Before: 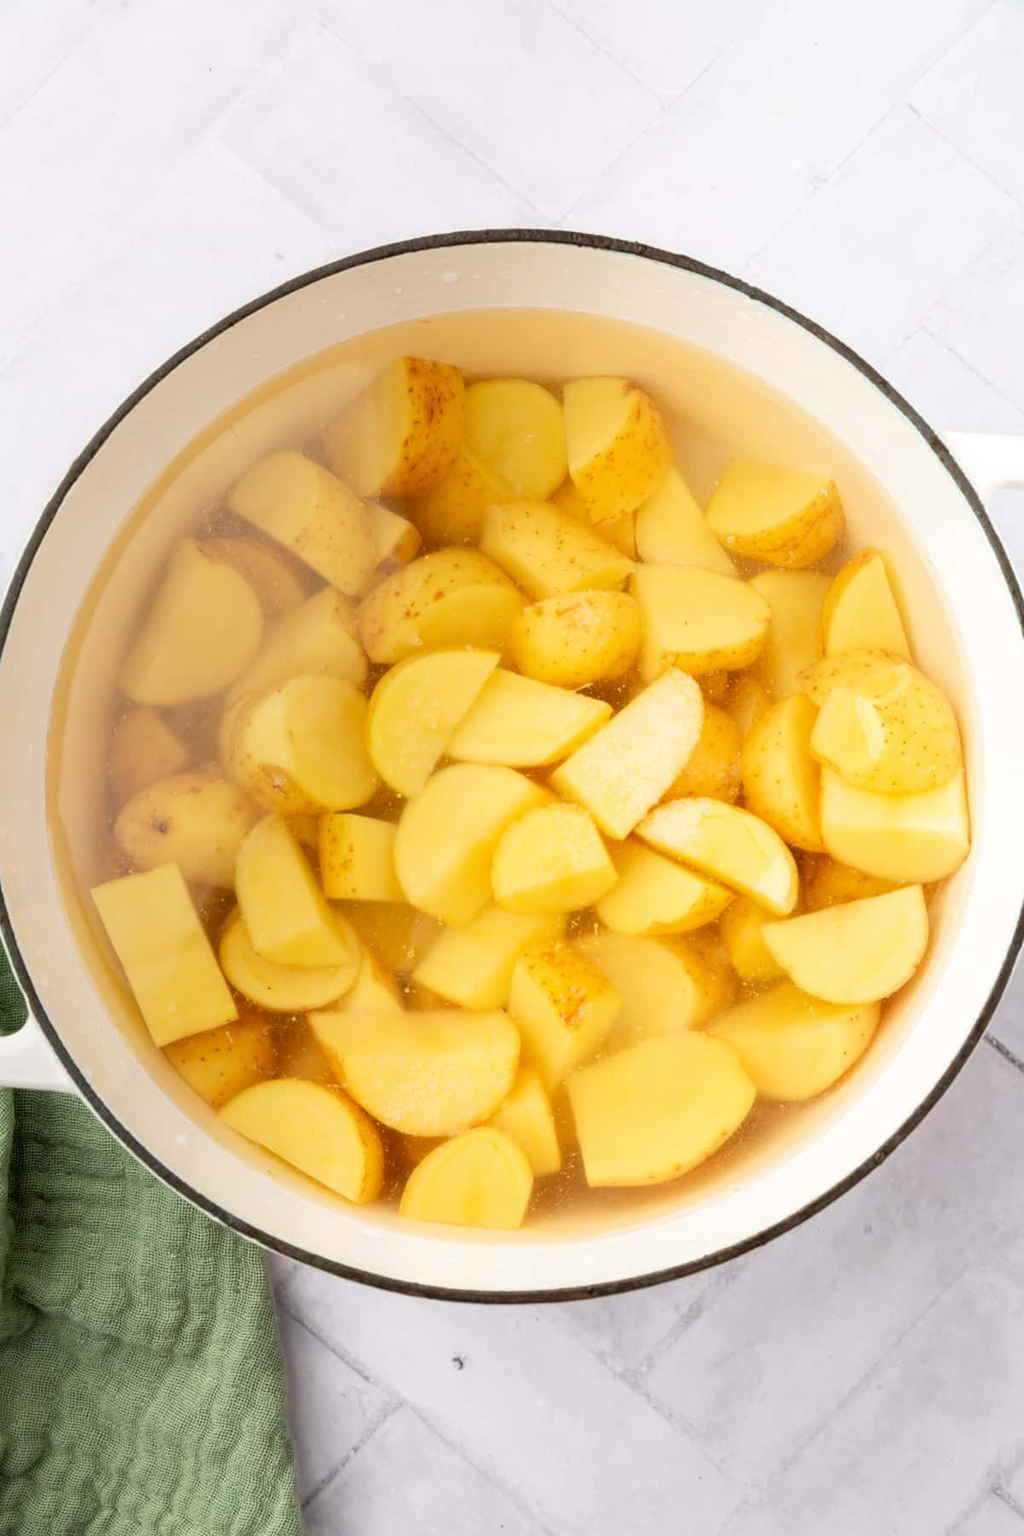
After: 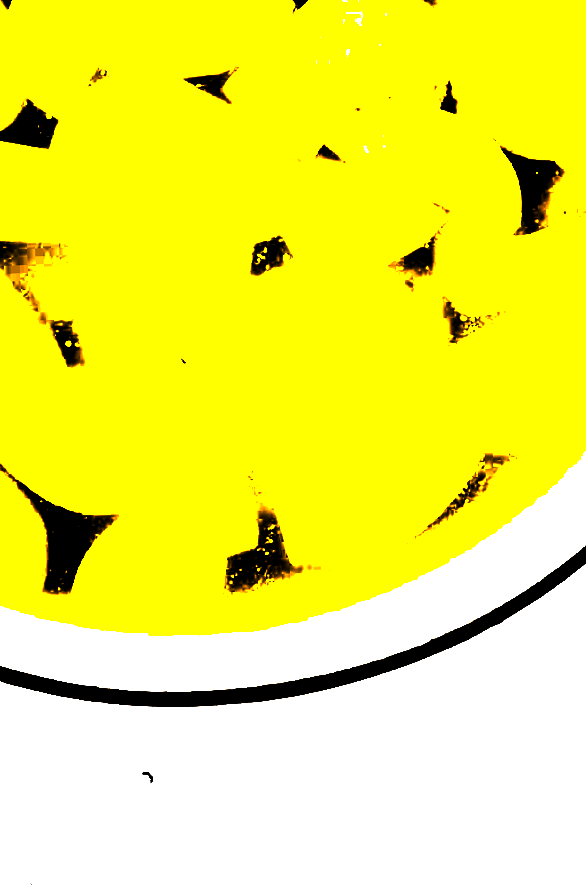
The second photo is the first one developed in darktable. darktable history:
tone equalizer: -8 EV -0.417 EV, -7 EV -0.389 EV, -6 EV -0.333 EV, -5 EV -0.222 EV, -3 EV 0.222 EV, -2 EV 0.333 EV, -1 EV 0.389 EV, +0 EV 0.417 EV, edges refinement/feathering 500, mask exposure compensation -1.57 EV, preserve details no
crop: left 35.976%, top 45.819%, right 18.162%, bottom 5.807%
color balance rgb: linear chroma grading › shadows -30%, linear chroma grading › global chroma 35%, perceptual saturation grading › global saturation 75%, perceptual saturation grading › shadows -30%, perceptual brilliance grading › highlights 75%, perceptual brilliance grading › shadows -30%, global vibrance 35%
contrast brightness saturation: contrast 0.13, brightness -0.05, saturation 0.16
levels: levels [0.721, 0.937, 0.997]
rotate and perspective: rotation -2.56°, automatic cropping off
